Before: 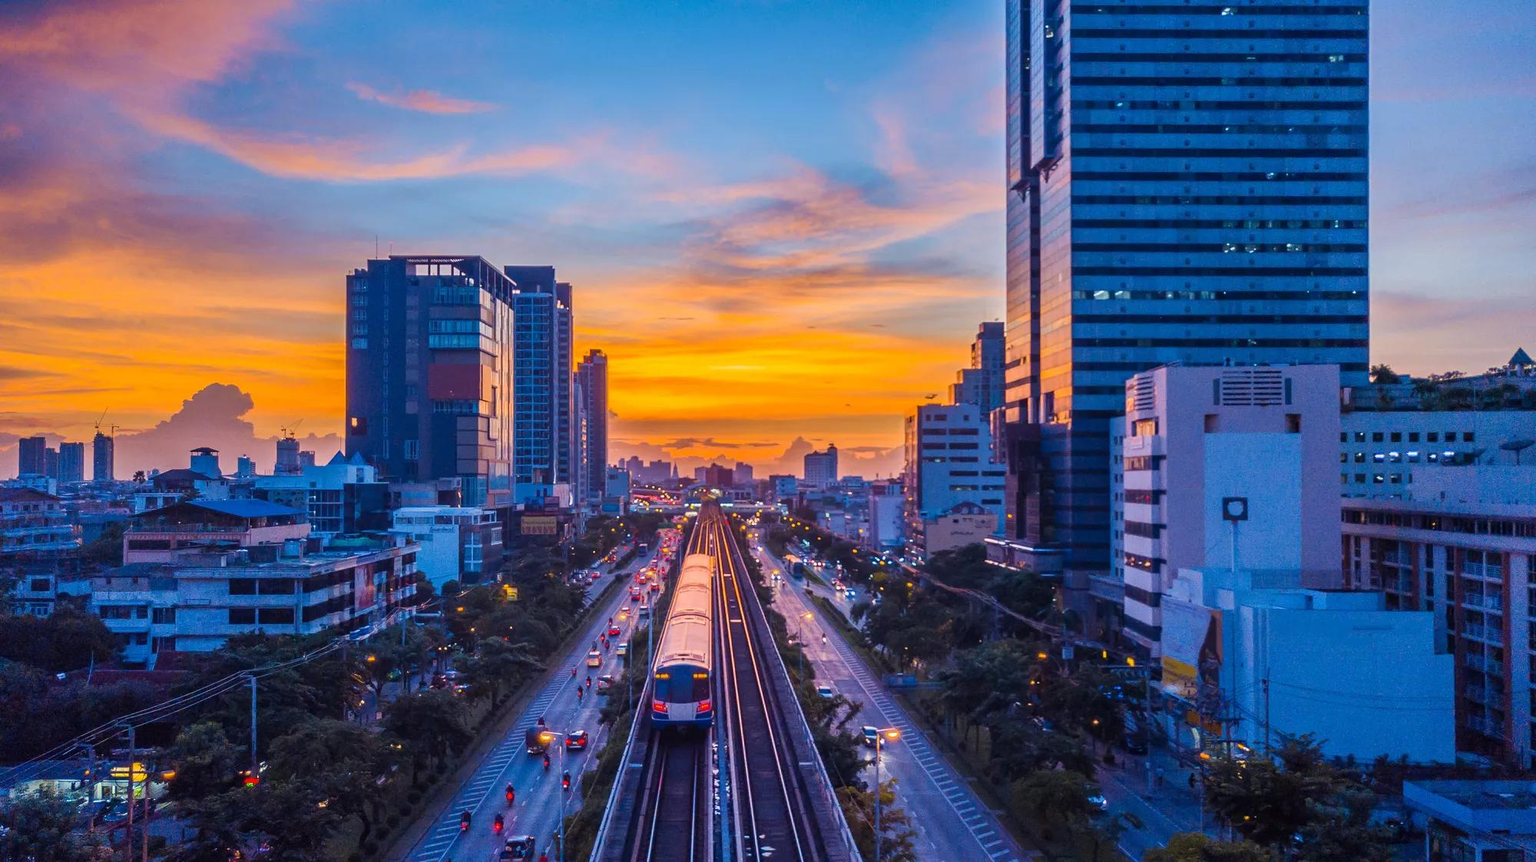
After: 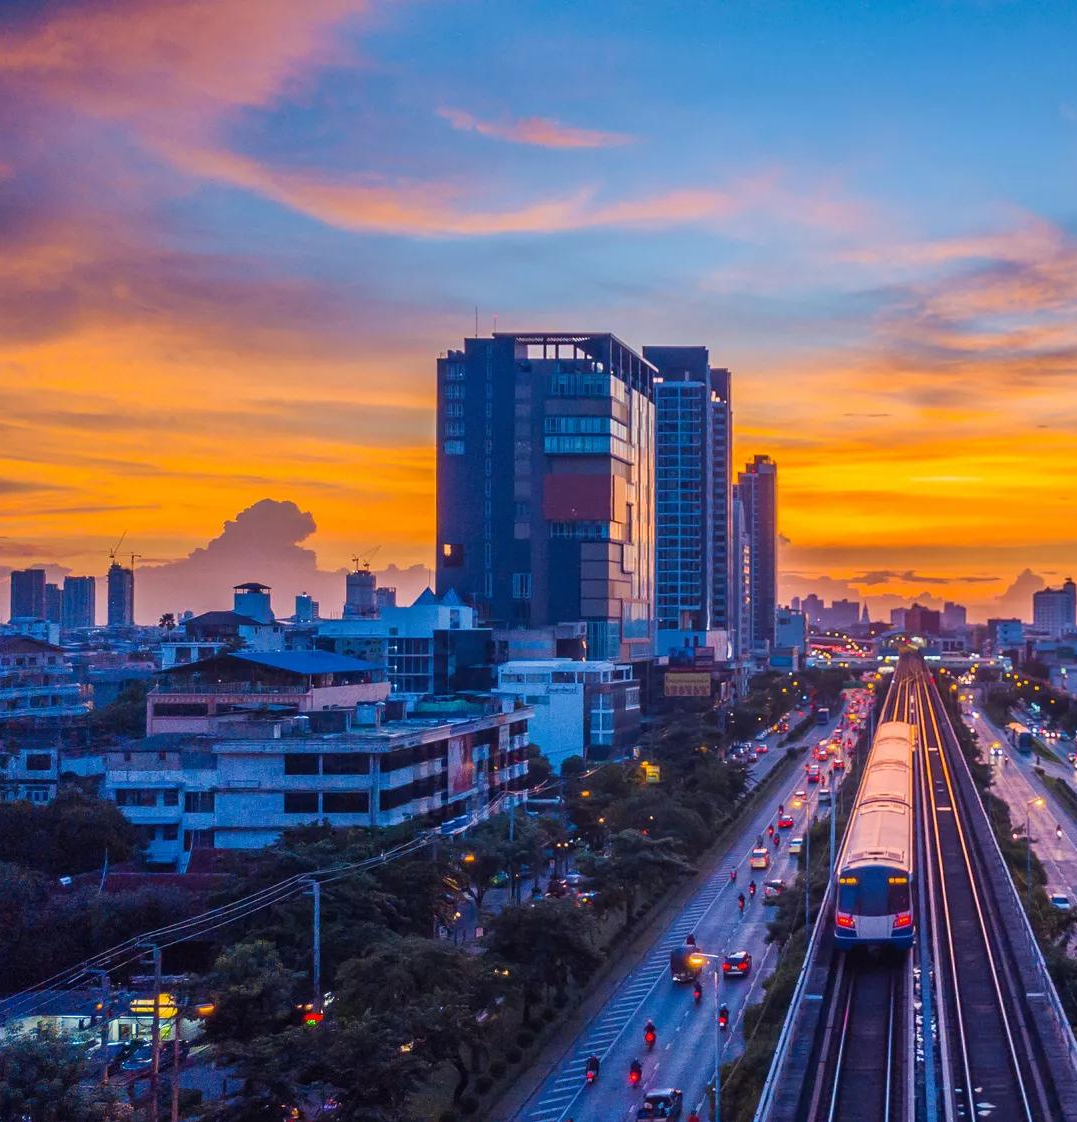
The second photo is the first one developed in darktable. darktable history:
crop: left 0.748%, right 45.358%, bottom 0.085%
exposure: compensate highlight preservation false
